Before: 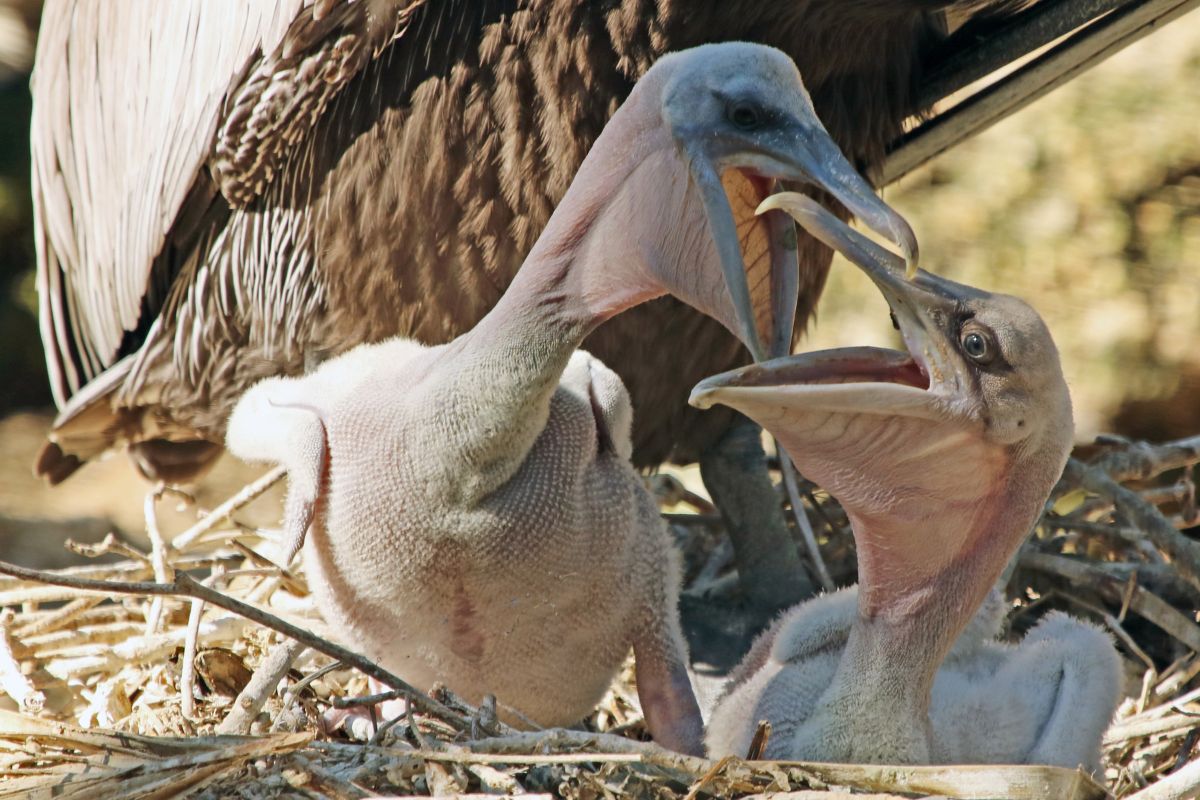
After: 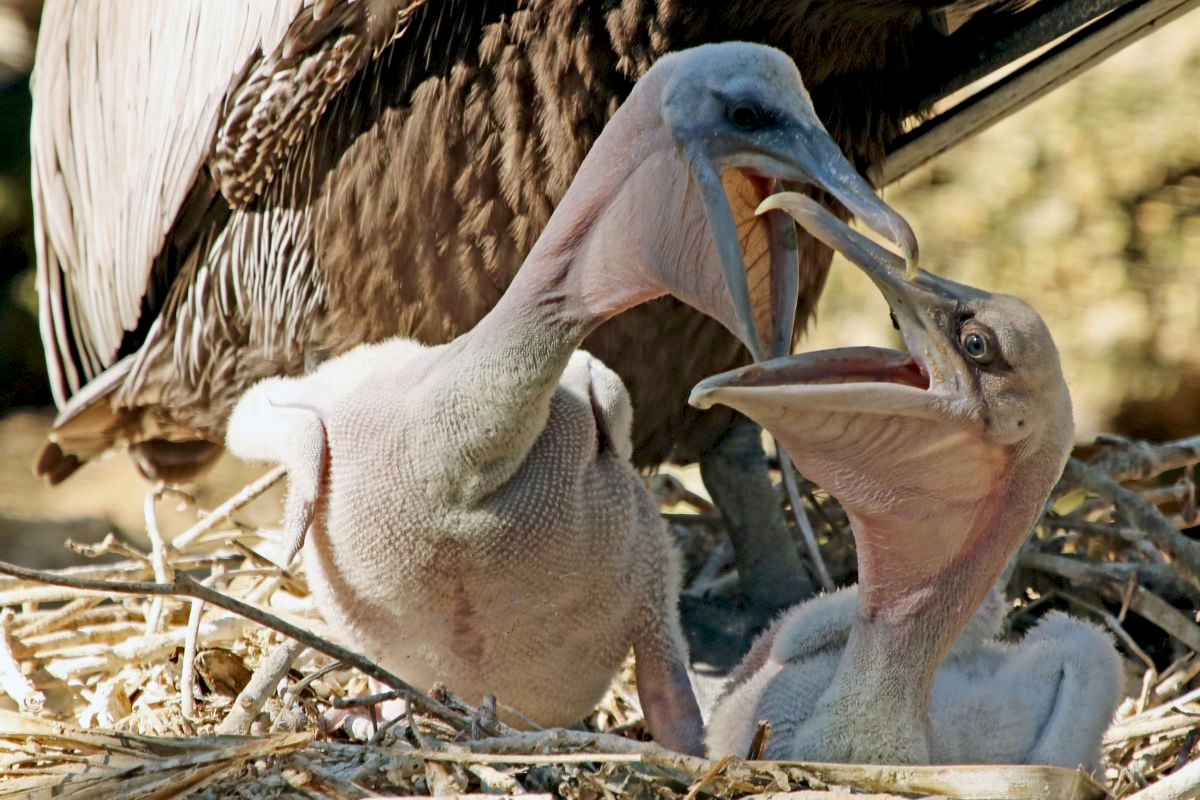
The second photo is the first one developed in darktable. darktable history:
base curve: preserve colors none
exposure: black level correction 0.01, exposure 0.006 EV, compensate highlight preservation false
